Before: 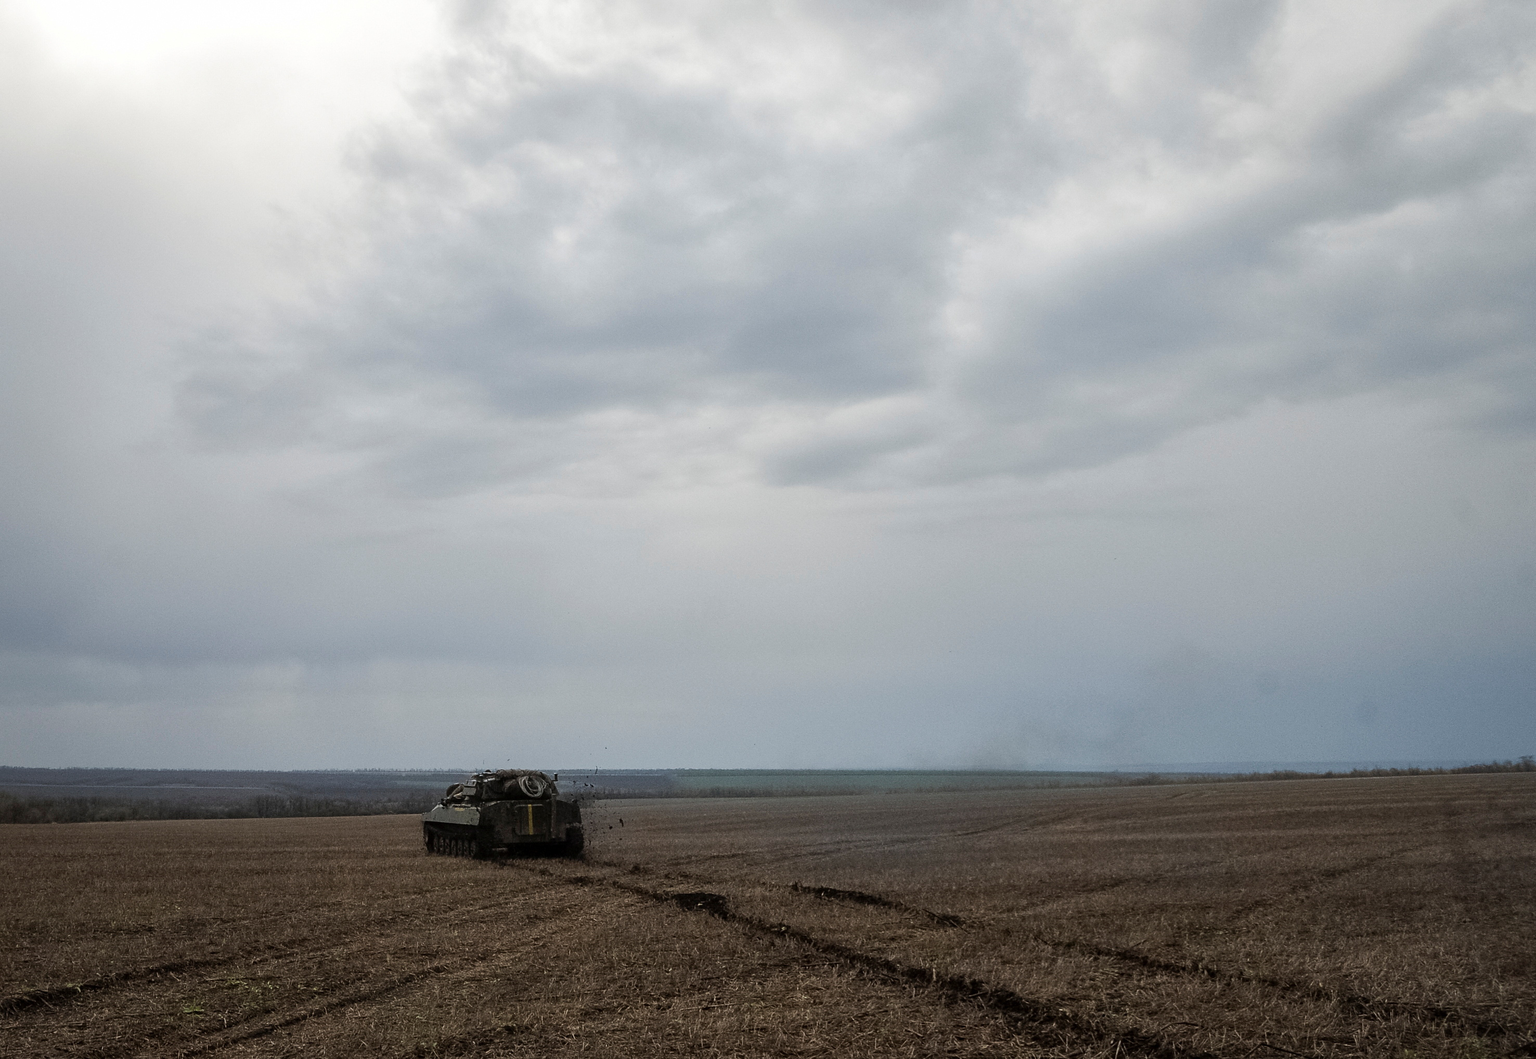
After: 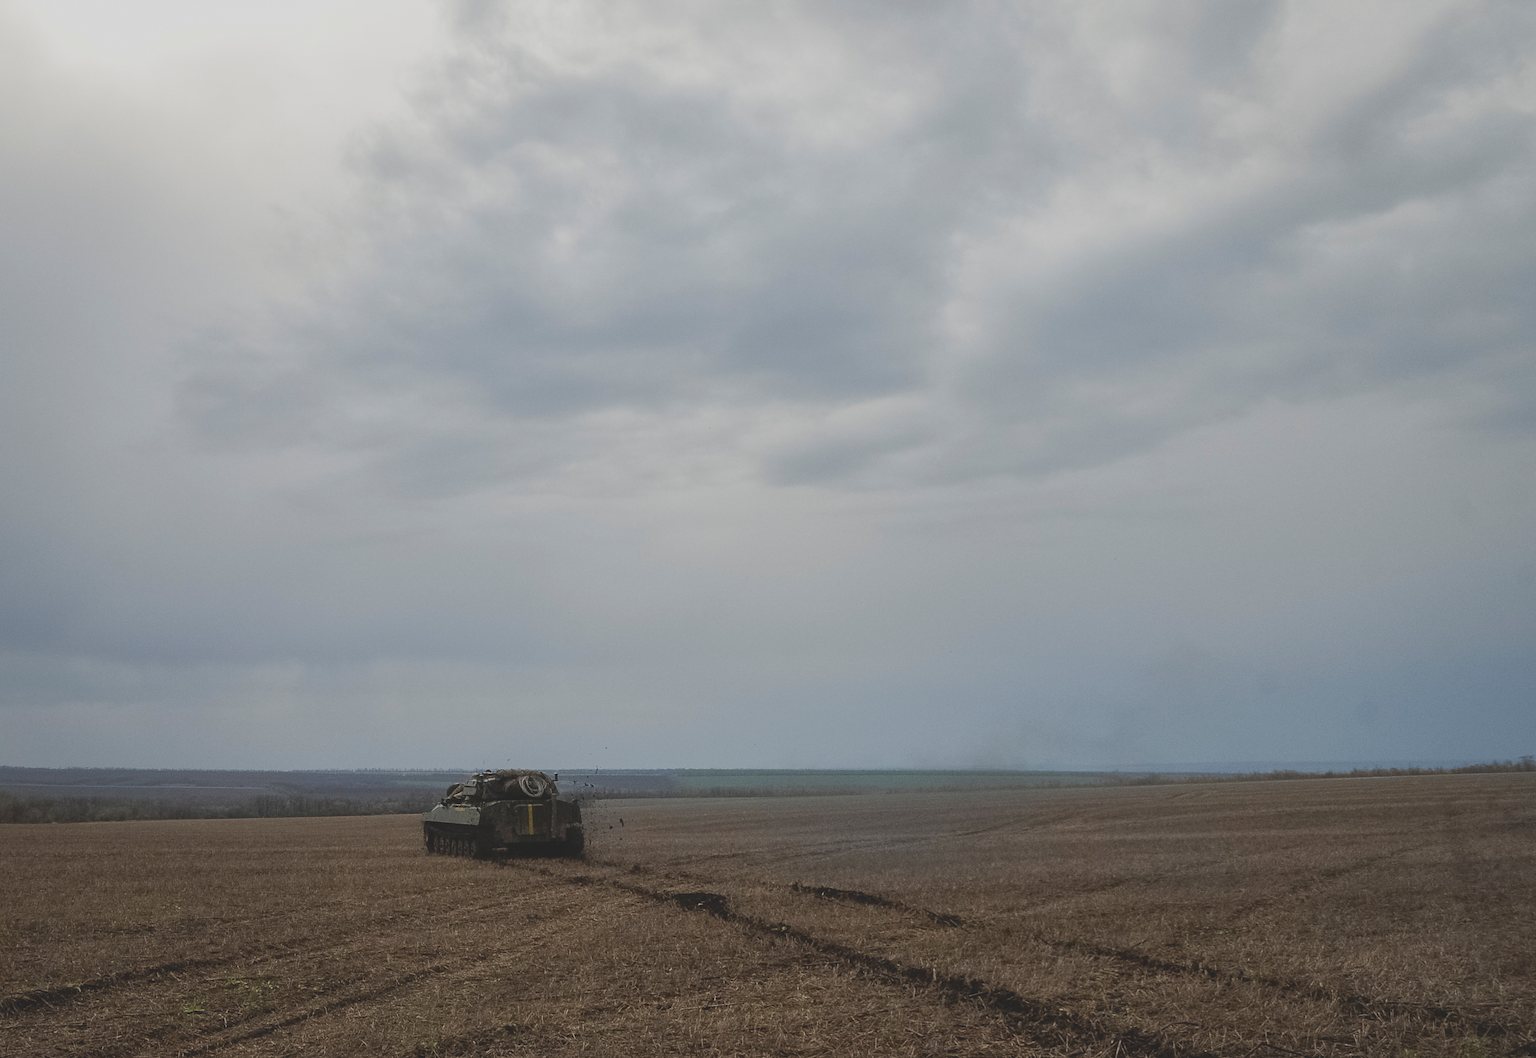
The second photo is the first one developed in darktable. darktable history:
contrast brightness saturation: contrast -0.279
